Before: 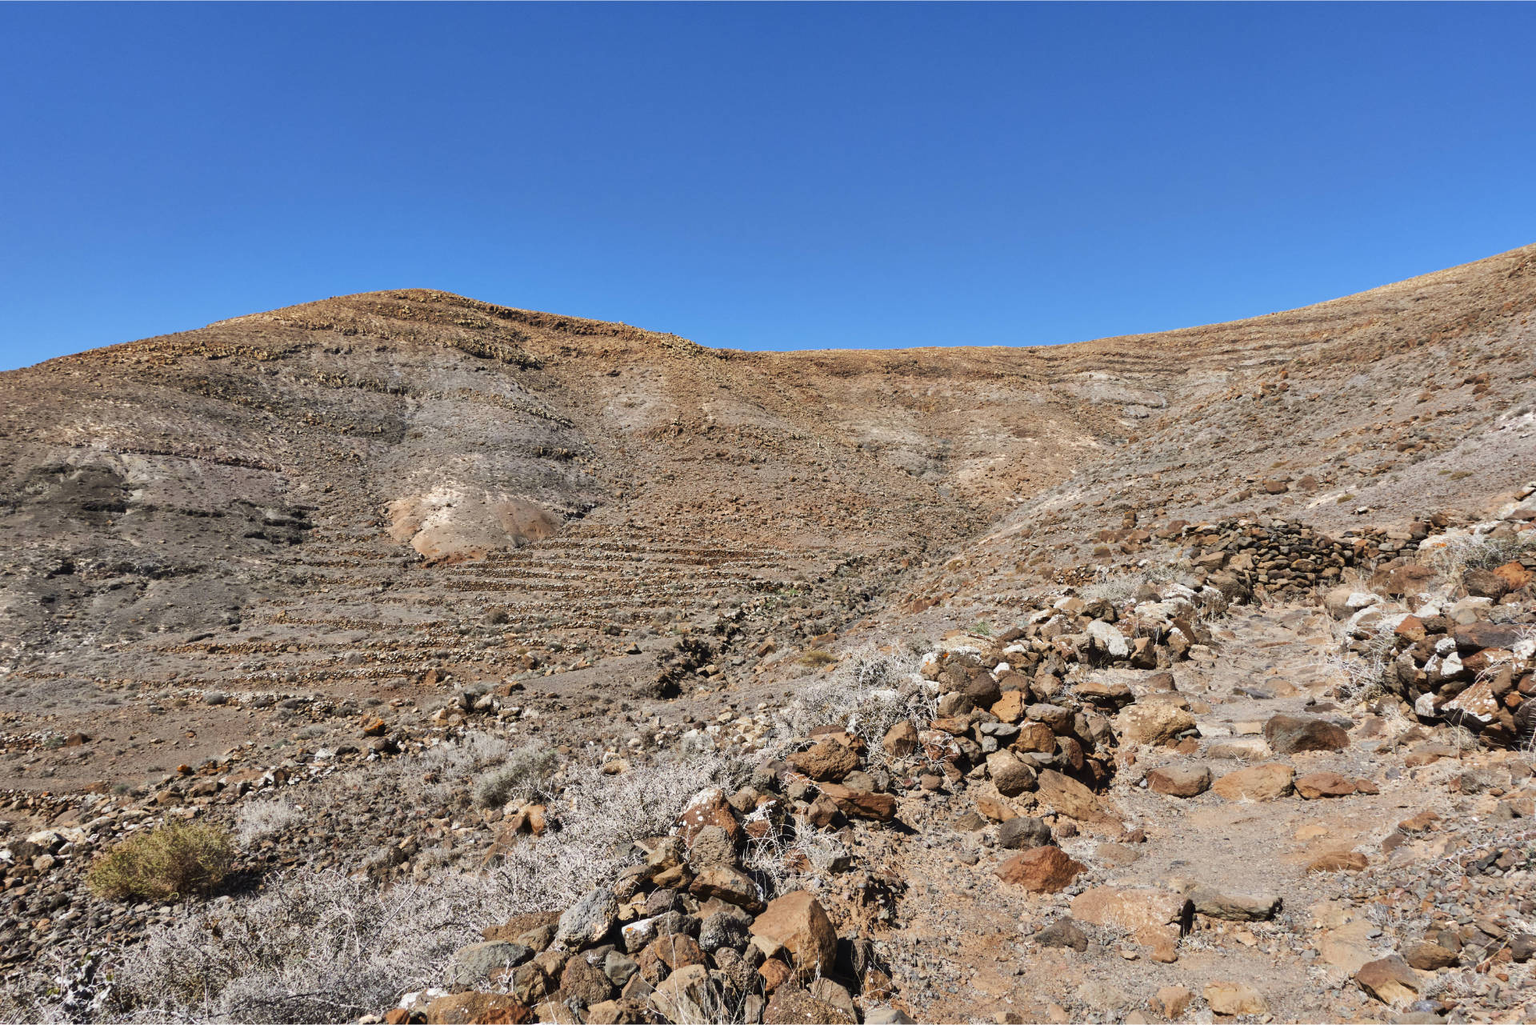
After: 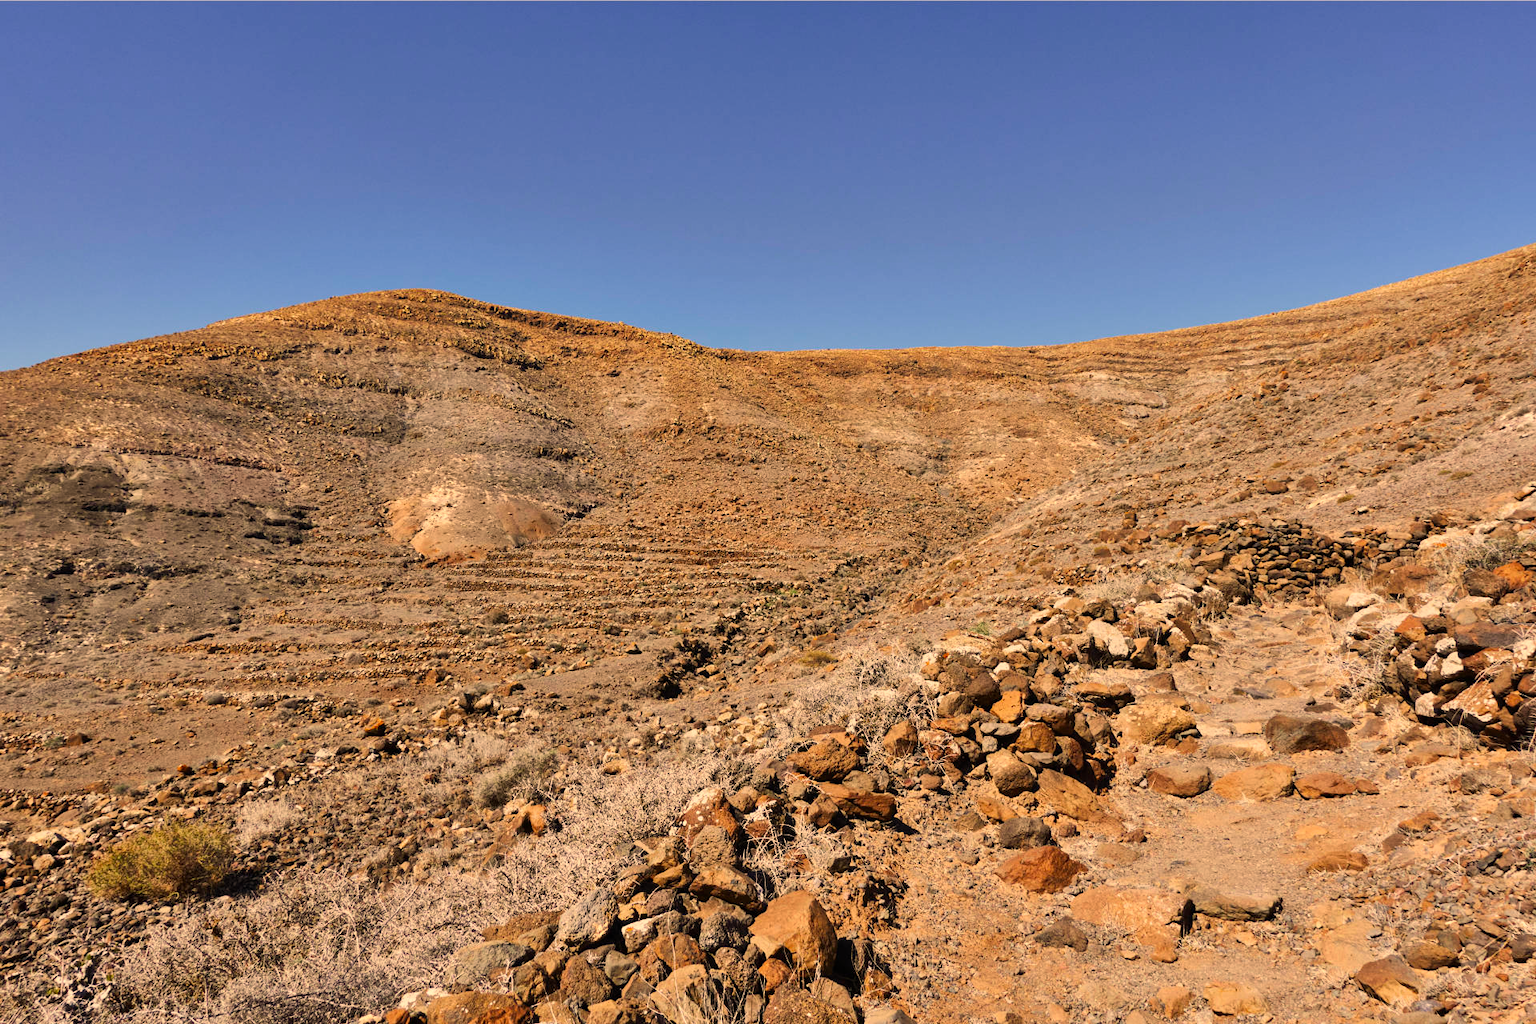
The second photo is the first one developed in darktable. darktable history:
color correction: highlights a* 14.97, highlights b* 31.45
